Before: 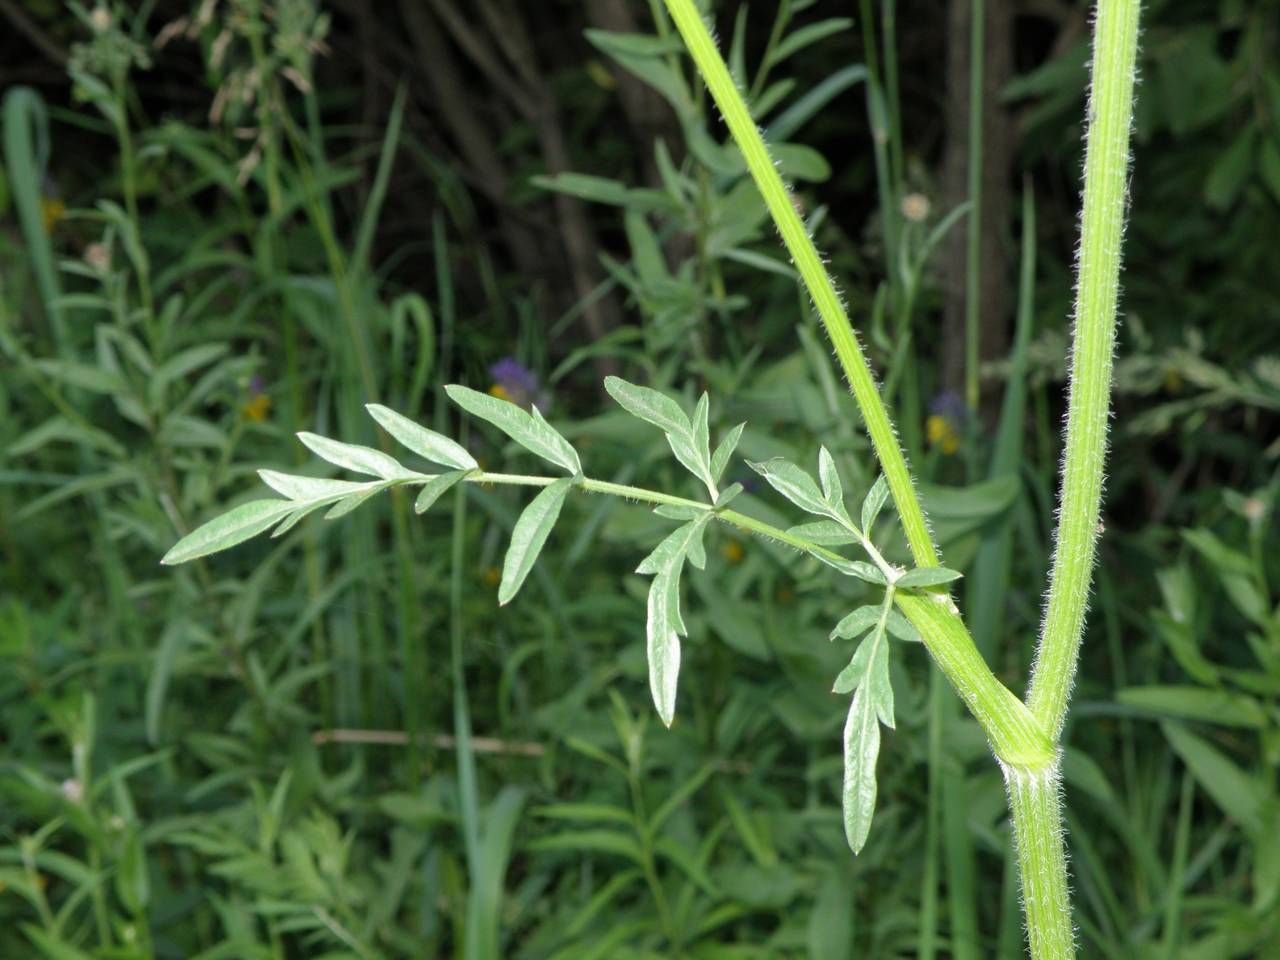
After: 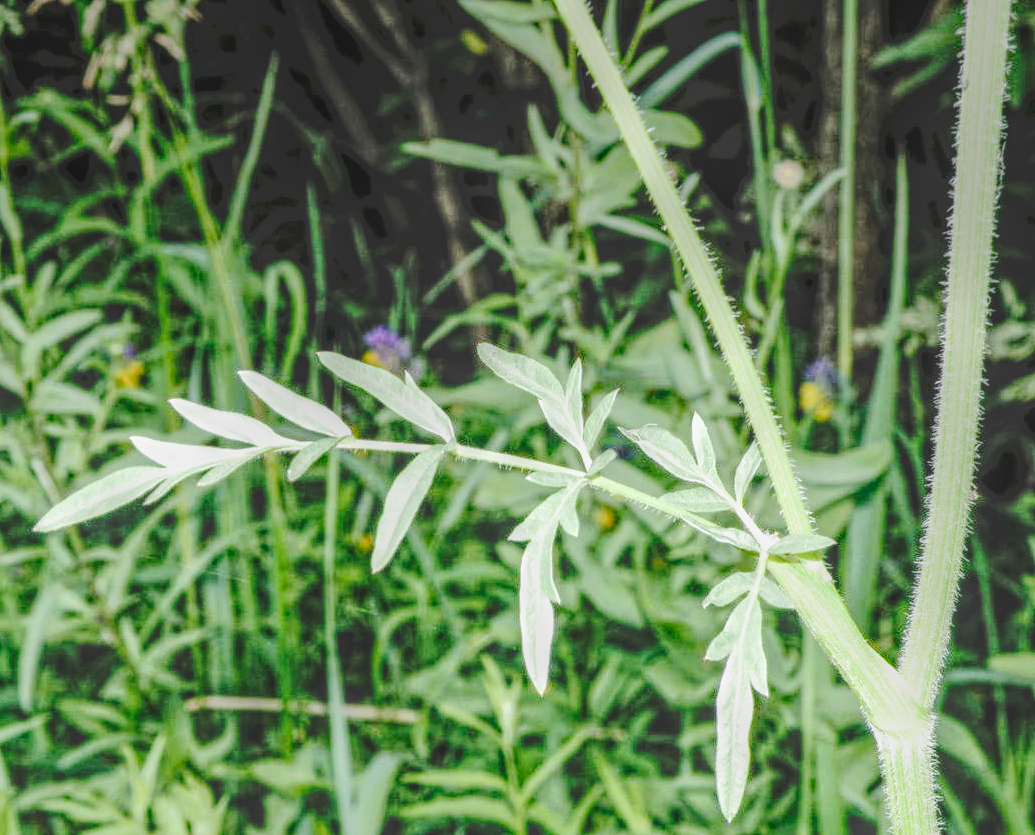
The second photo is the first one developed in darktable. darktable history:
crop: left 9.929%, top 3.475%, right 9.188%, bottom 9.529%
exposure: black level correction 0, exposure 1.1 EV, compensate exposure bias true, compensate highlight preservation false
filmic rgb: black relative exposure -5 EV, white relative exposure 3.5 EV, hardness 3.19, contrast 1.5, highlights saturation mix -50%
tone curve: curves: ch0 [(0, 0) (0.003, 0.096) (0.011, 0.097) (0.025, 0.096) (0.044, 0.099) (0.069, 0.109) (0.1, 0.129) (0.136, 0.149) (0.177, 0.176) (0.224, 0.22) (0.277, 0.288) (0.335, 0.385) (0.399, 0.49) (0.468, 0.581) (0.543, 0.661) (0.623, 0.729) (0.709, 0.79) (0.801, 0.849) (0.898, 0.912) (1, 1)], preserve colors none
local contrast: highlights 20%, shadows 30%, detail 200%, midtone range 0.2
